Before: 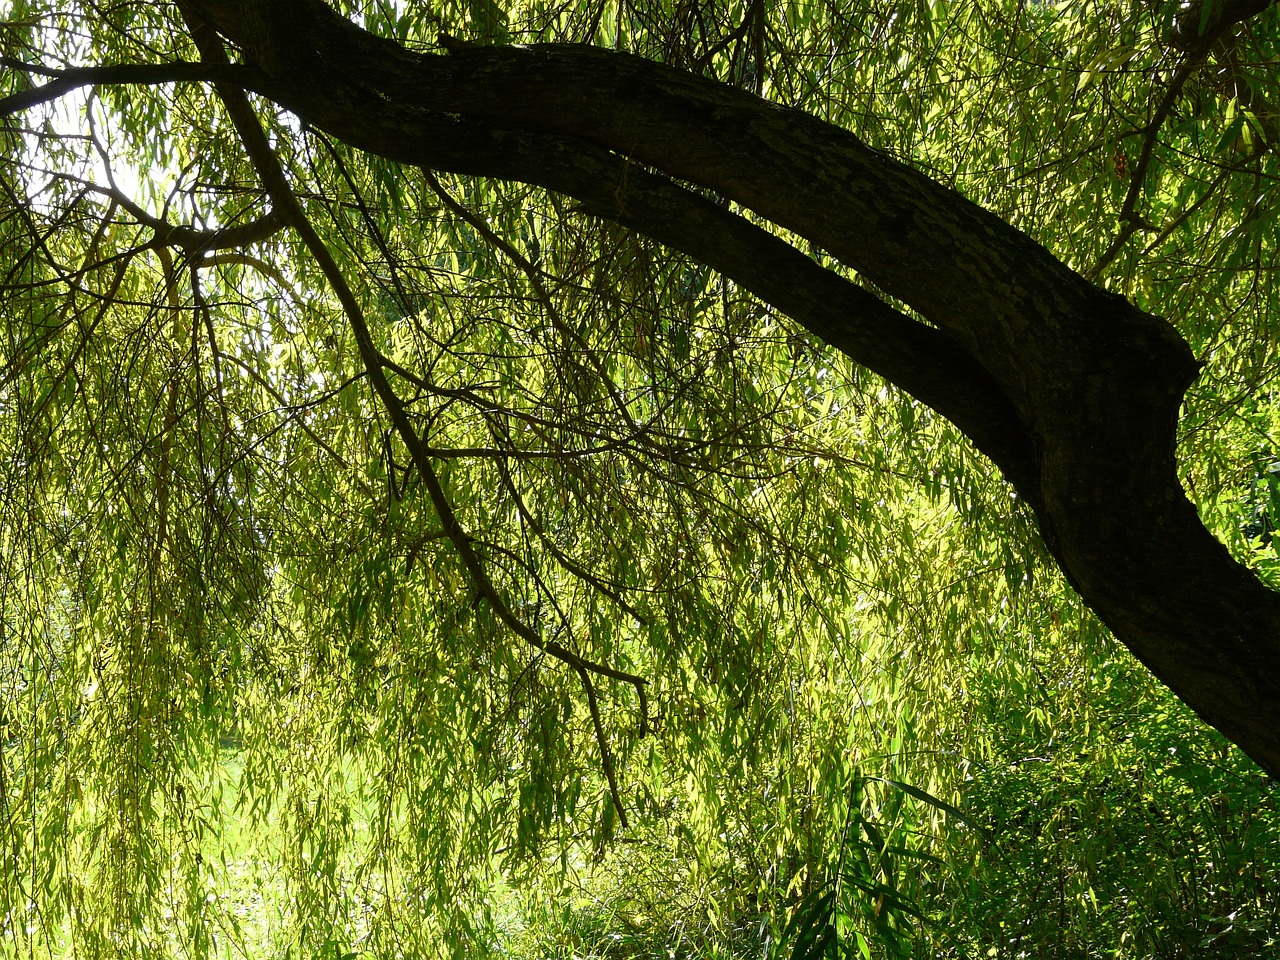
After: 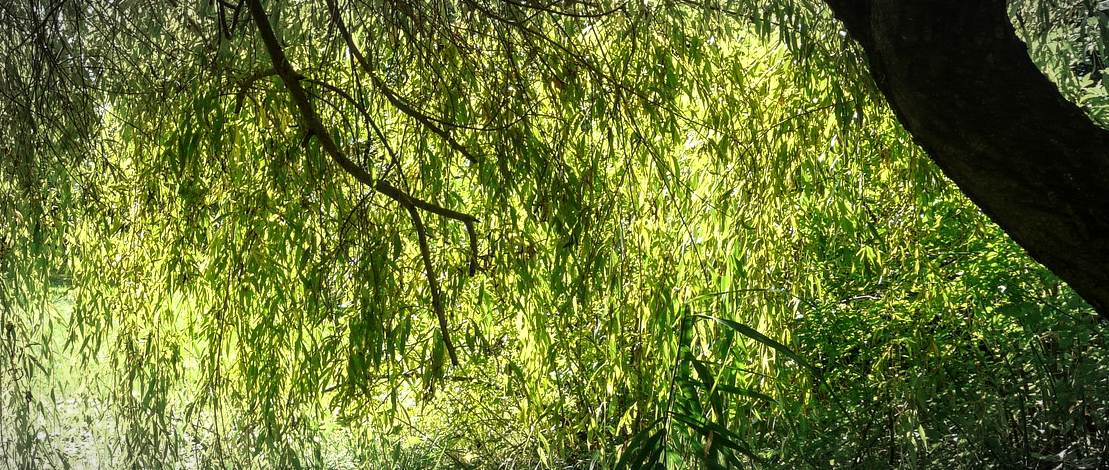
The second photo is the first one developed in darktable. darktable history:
local contrast: on, module defaults
exposure: exposure 0.203 EV, compensate highlight preservation false
crop and rotate: left 13.296%, top 48.218%, bottom 2.79%
vignetting: fall-off start 81.49%, fall-off radius 62.41%, brightness -0.446, saturation -0.688, automatic ratio true, width/height ratio 1.411
